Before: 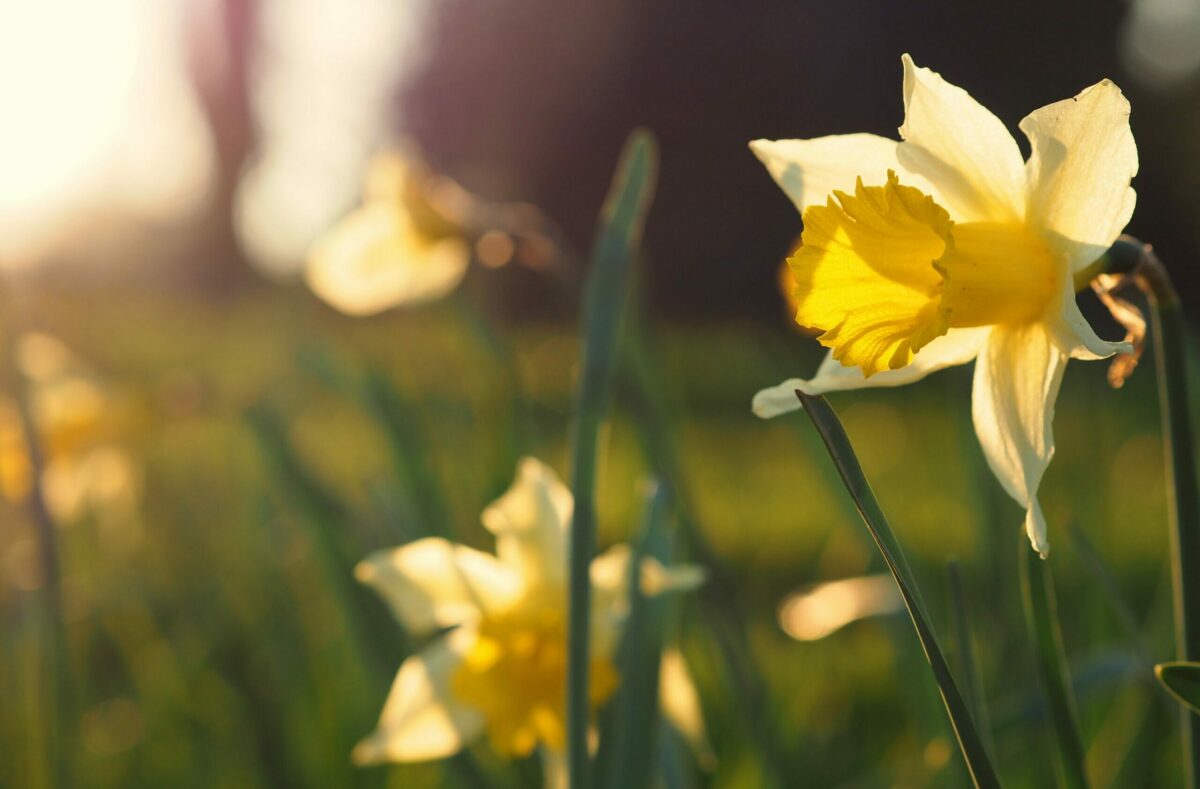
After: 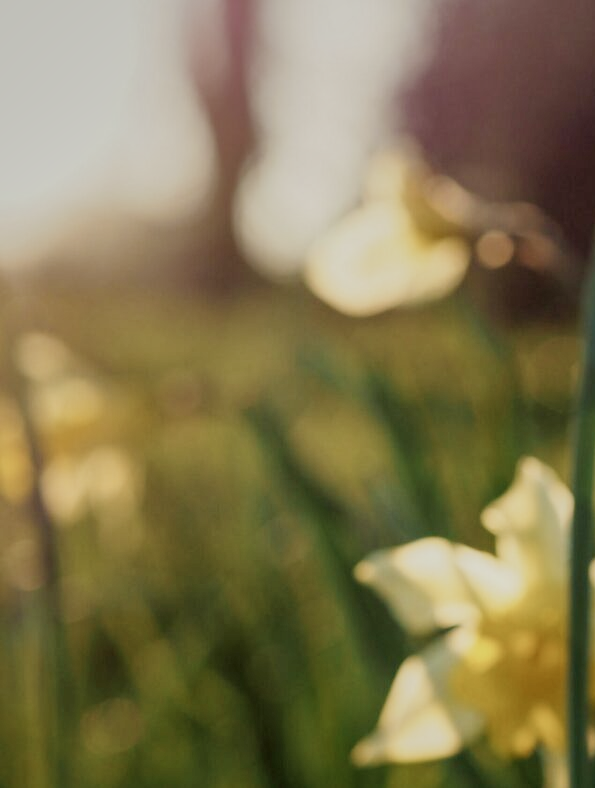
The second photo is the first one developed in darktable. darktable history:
velvia: on, module defaults
local contrast: detail 140%
contrast brightness saturation: contrast 0.057, brightness -0.014, saturation -0.243
crop and rotate: left 0.052%, top 0%, right 50.31%
shadows and highlights: on, module defaults
filmic rgb: black relative exposure -6.98 EV, white relative exposure 5.68 EV, hardness 2.85, add noise in highlights 0.002, preserve chrominance no, color science v3 (2019), use custom middle-gray values true, contrast in highlights soft
